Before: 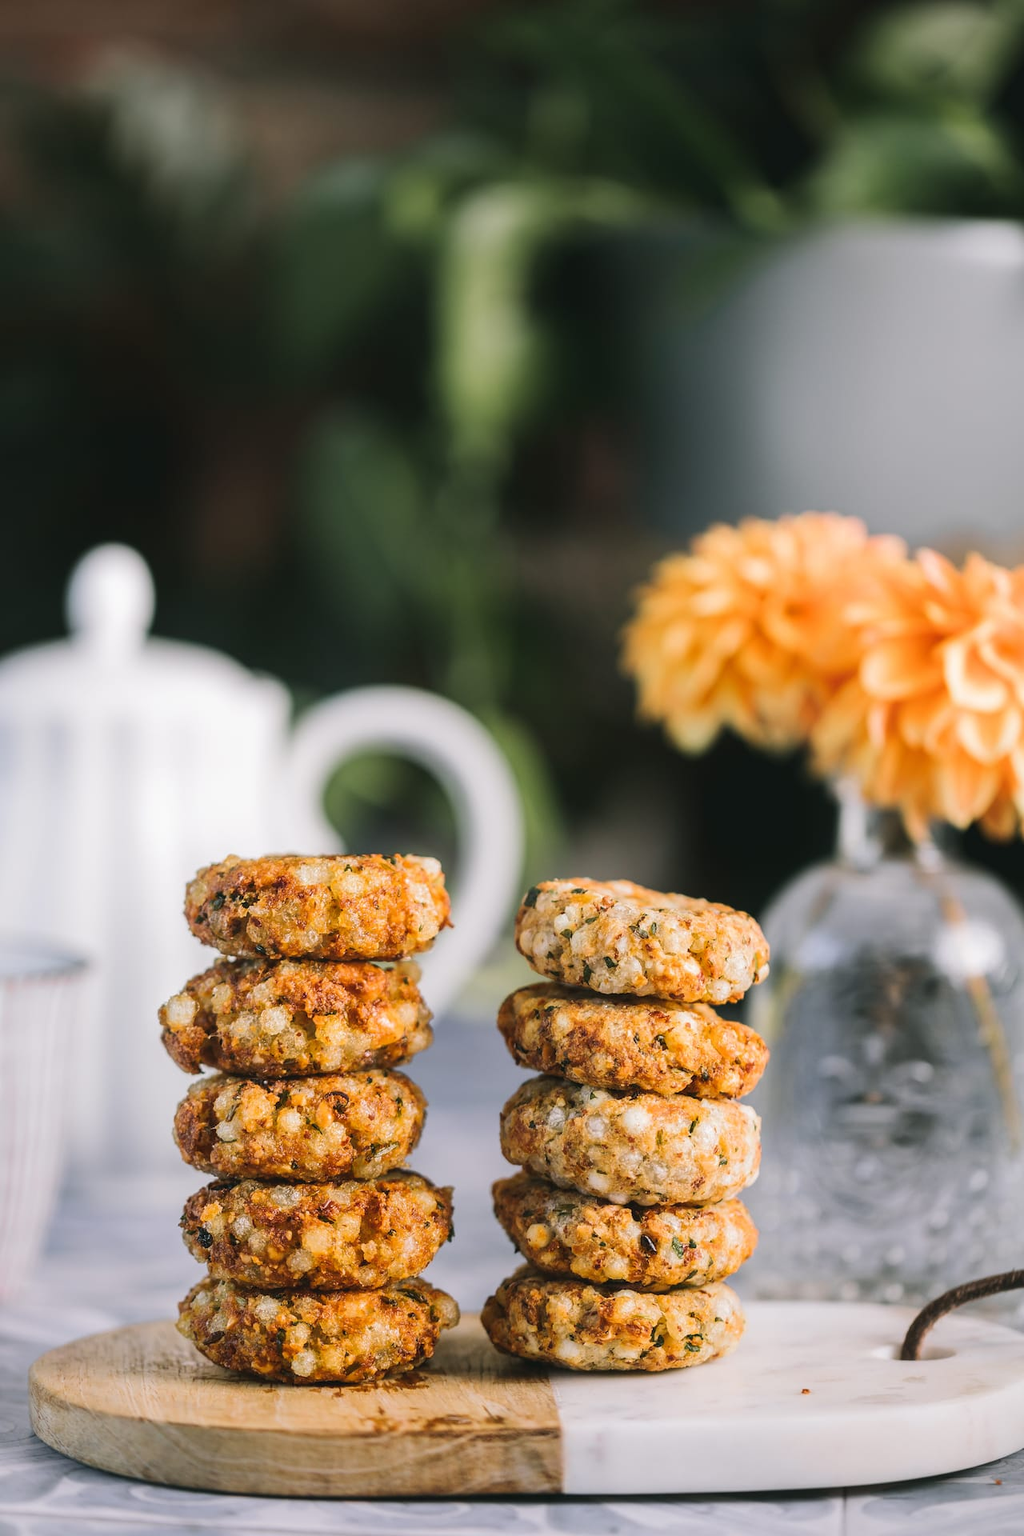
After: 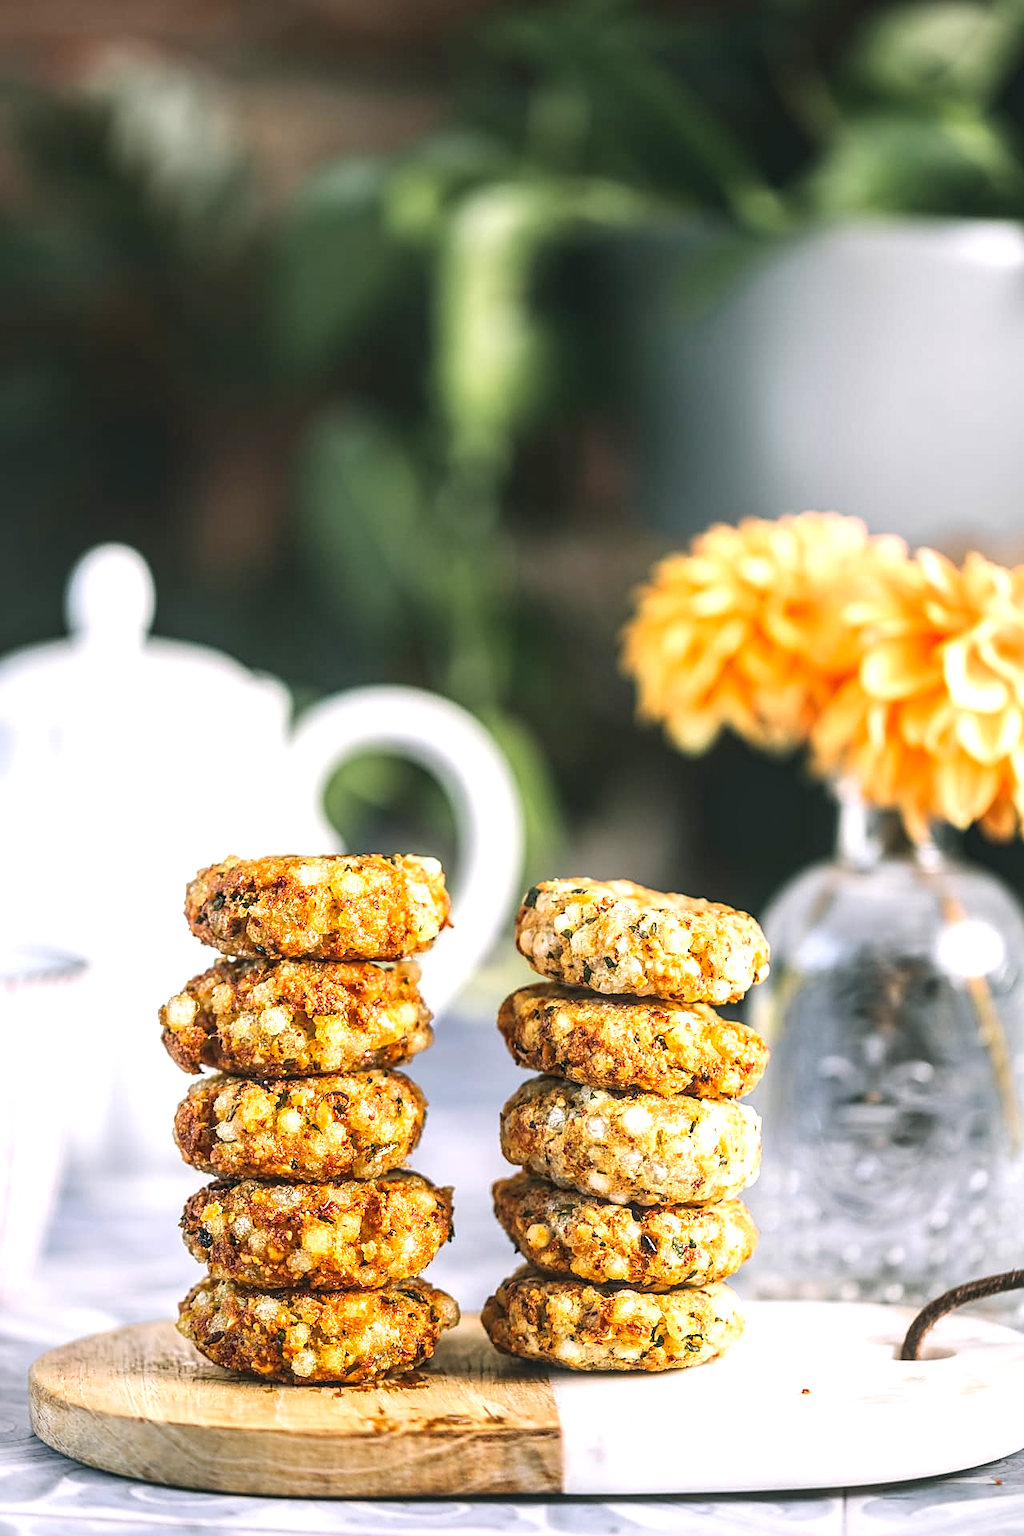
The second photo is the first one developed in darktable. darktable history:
sharpen: on, module defaults
color correction: highlights b* 0.019, saturation 1.07
exposure: black level correction 0, exposure 0.832 EV, compensate highlight preservation false
local contrast: on, module defaults
